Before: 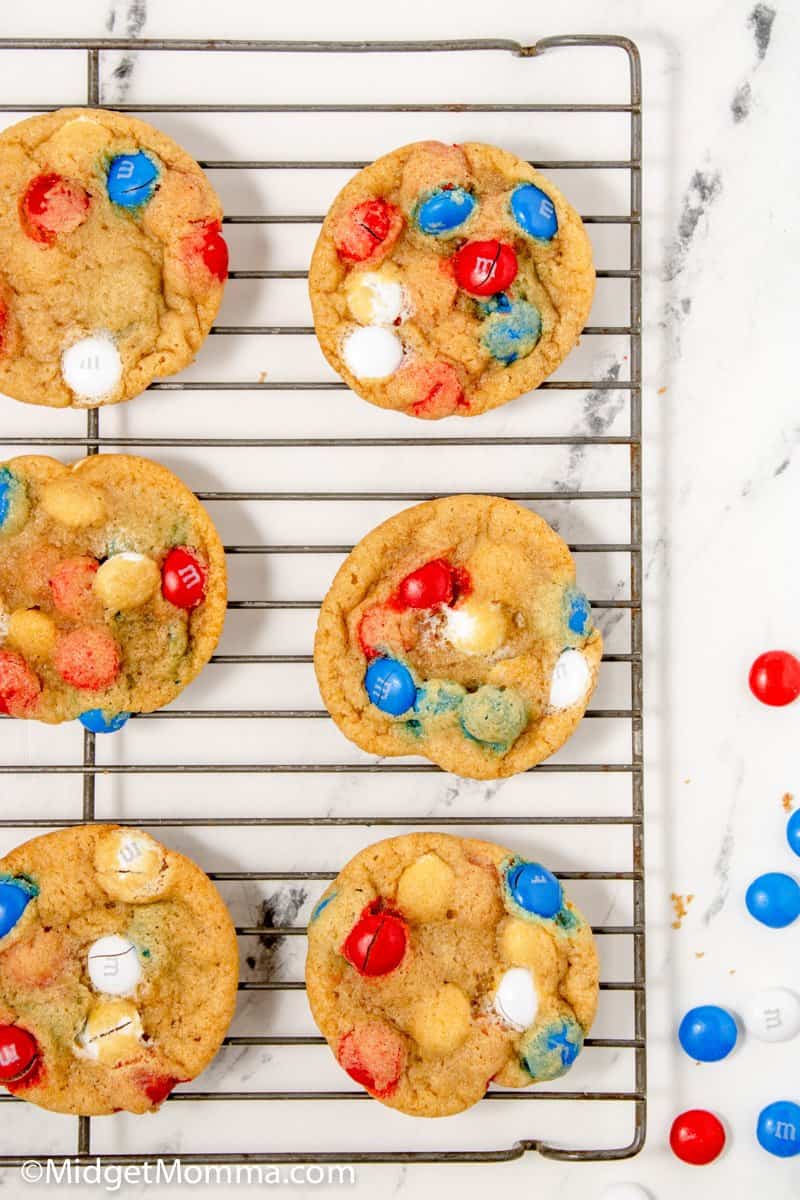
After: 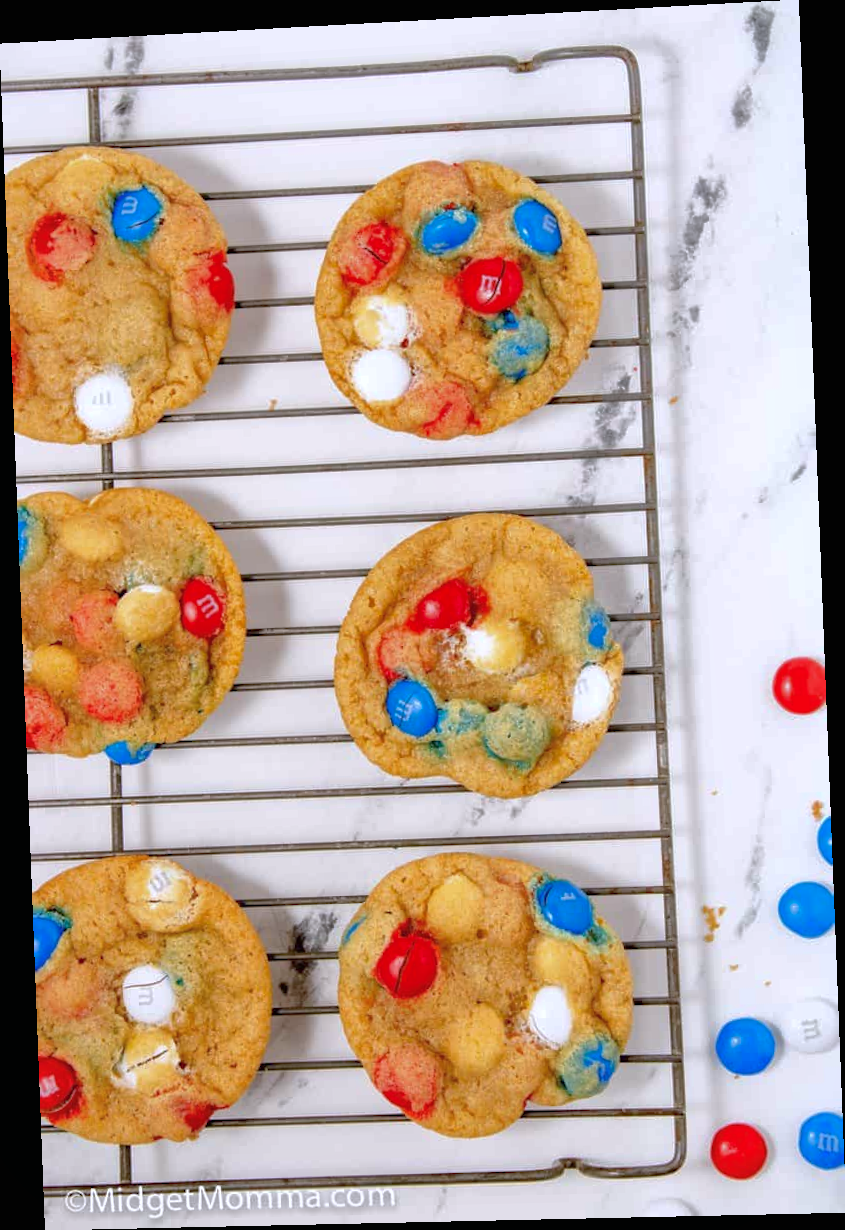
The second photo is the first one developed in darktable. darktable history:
shadows and highlights: on, module defaults
exposure: black level correction 0, compensate exposure bias true, compensate highlight preservation false
rotate and perspective: rotation -2.22°, lens shift (horizontal) -0.022, automatic cropping off
color calibration: illuminant as shot in camera, x 0.358, y 0.373, temperature 4628.91 K
